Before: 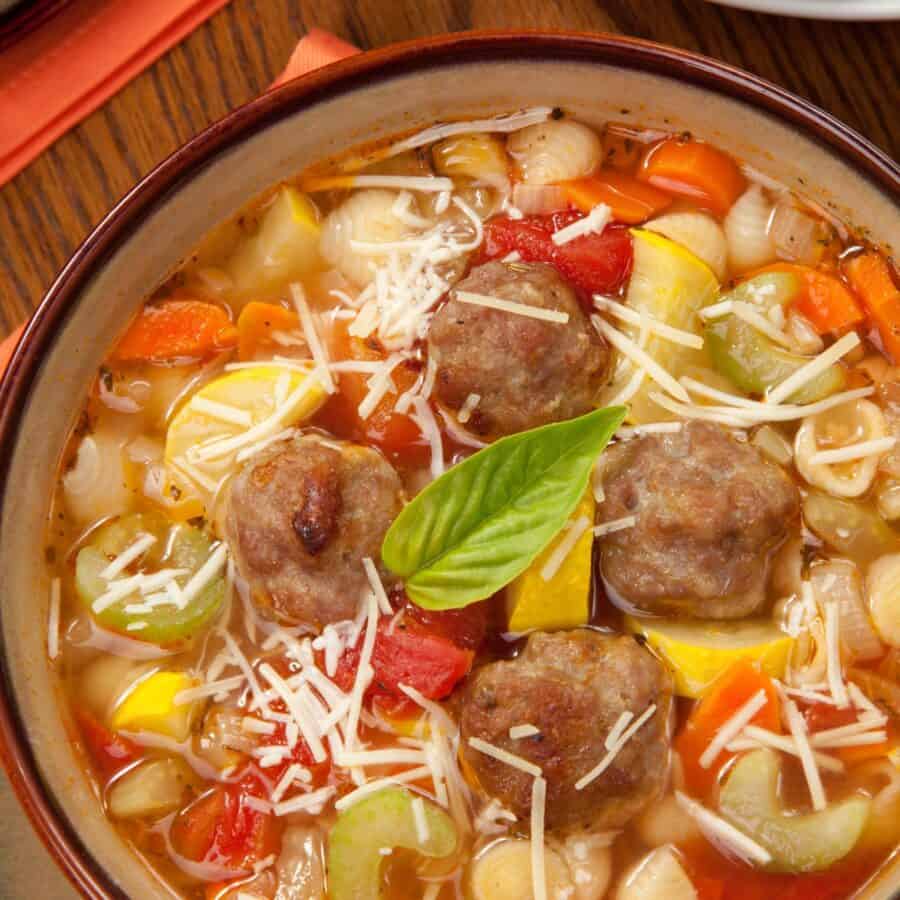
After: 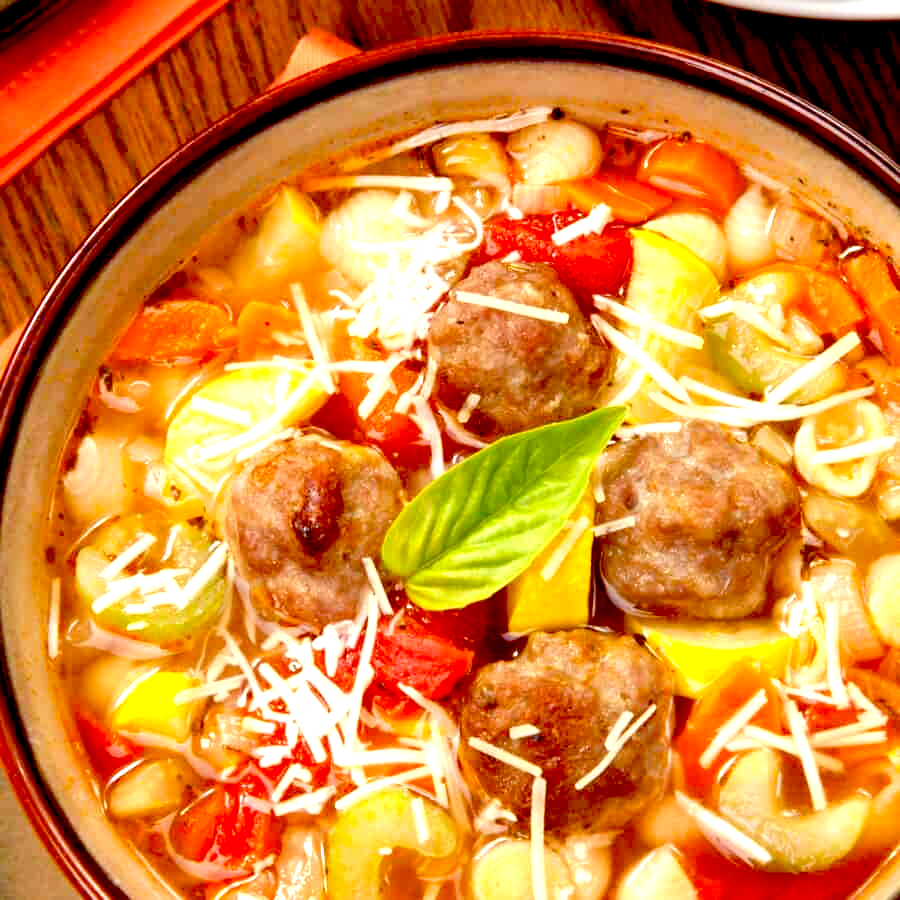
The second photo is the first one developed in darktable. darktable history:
exposure: black level correction 0.034, exposure 0.904 EV, compensate exposure bias true, compensate highlight preservation false
